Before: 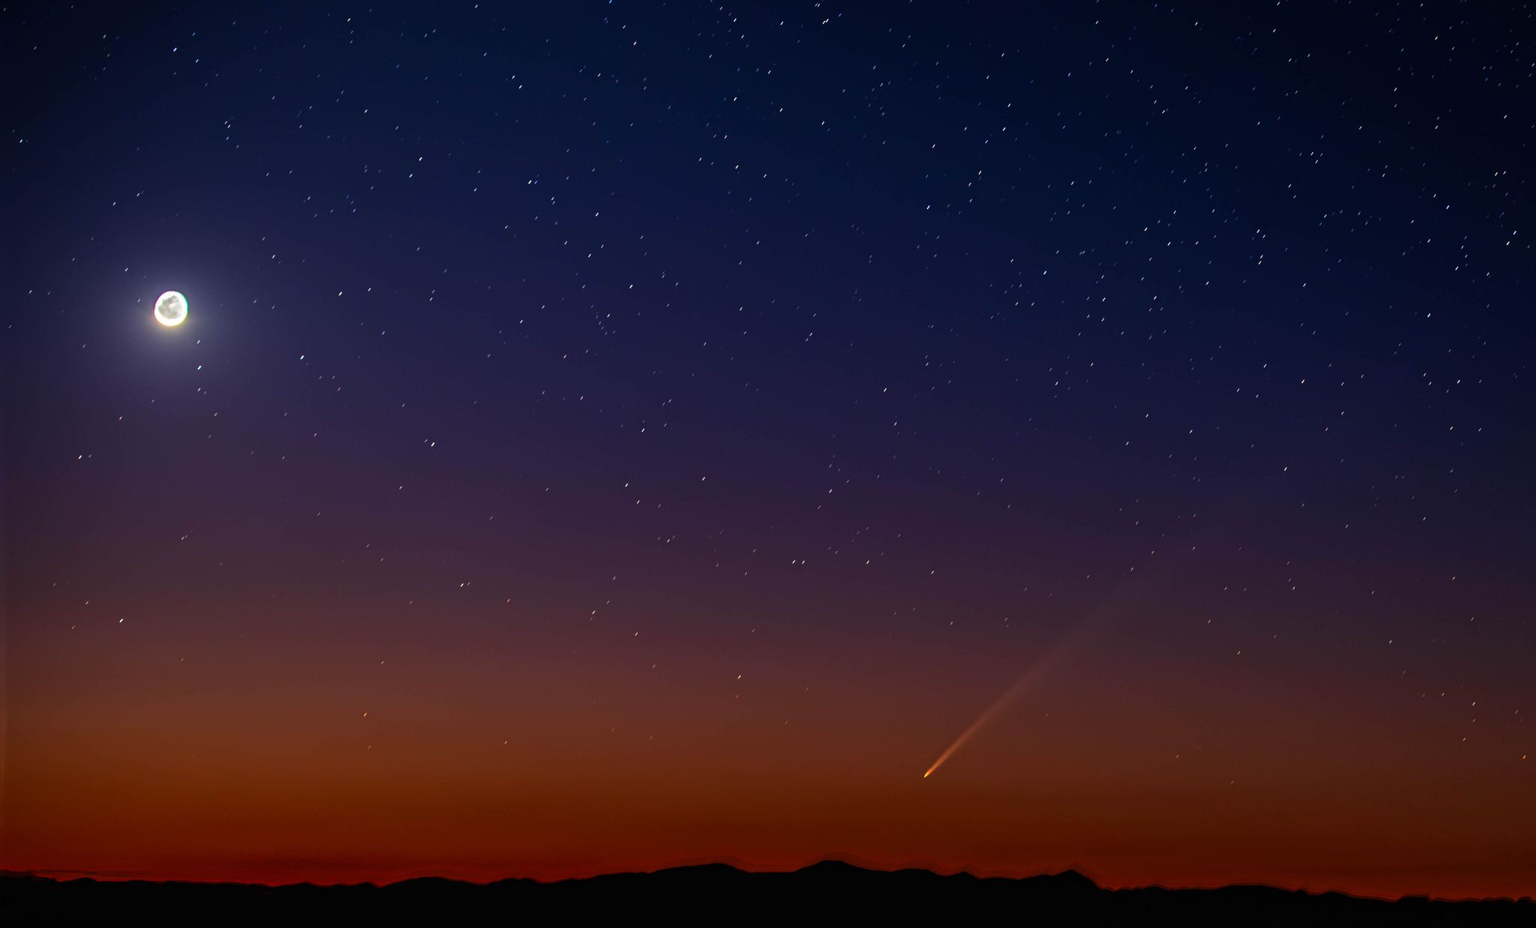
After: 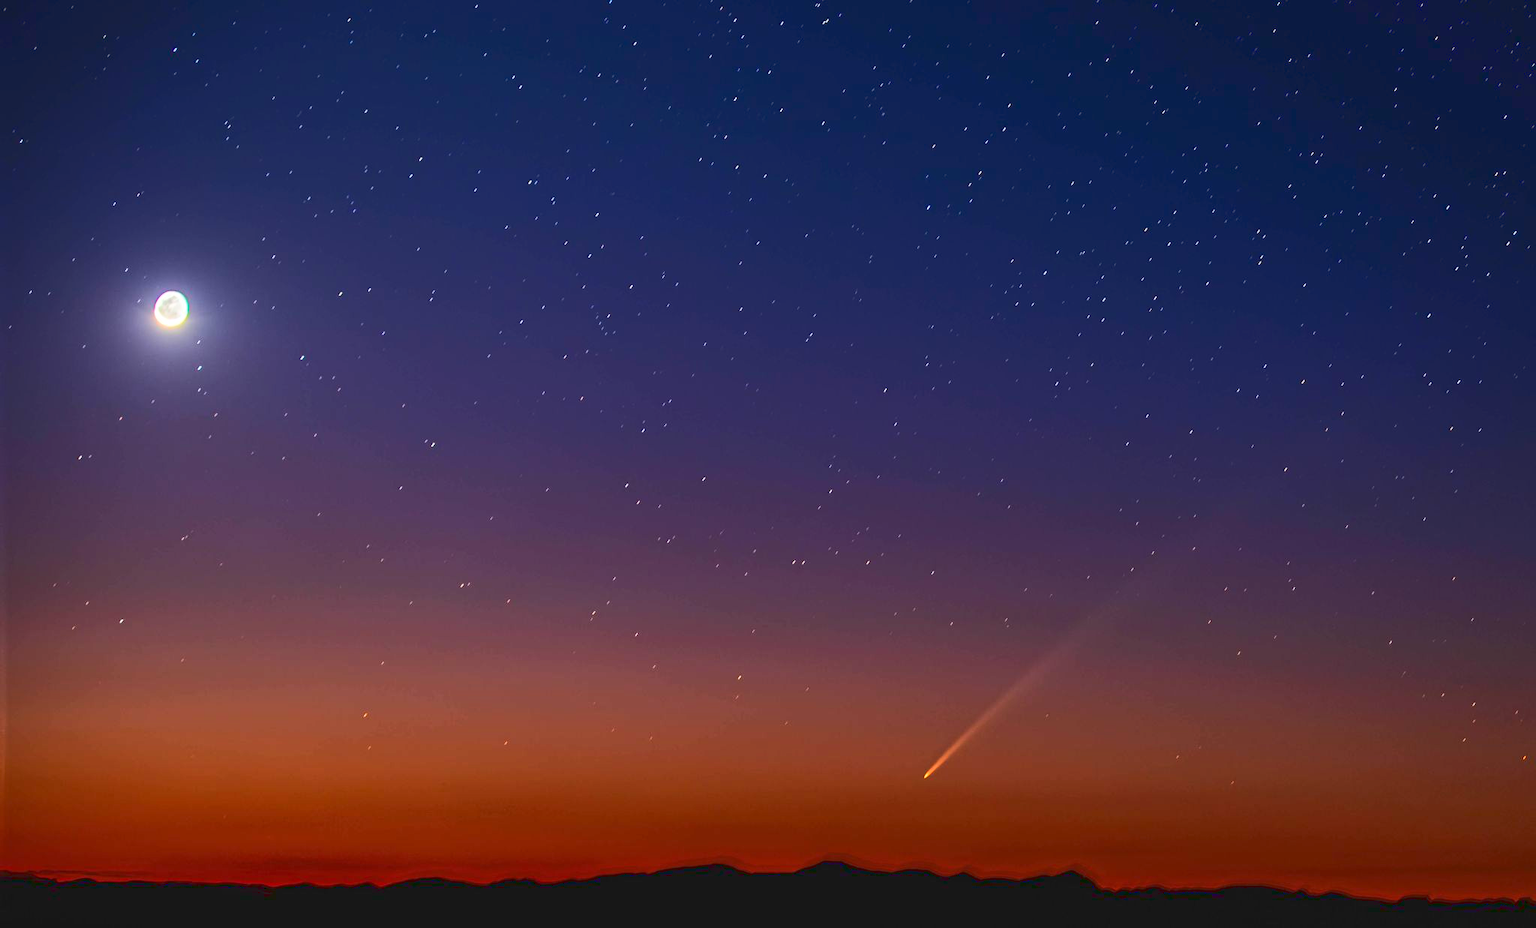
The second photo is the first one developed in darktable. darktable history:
base curve: curves: ch0 [(0, 0.007) (0.028, 0.063) (0.121, 0.311) (0.46, 0.743) (0.859, 0.957) (1, 1)]
